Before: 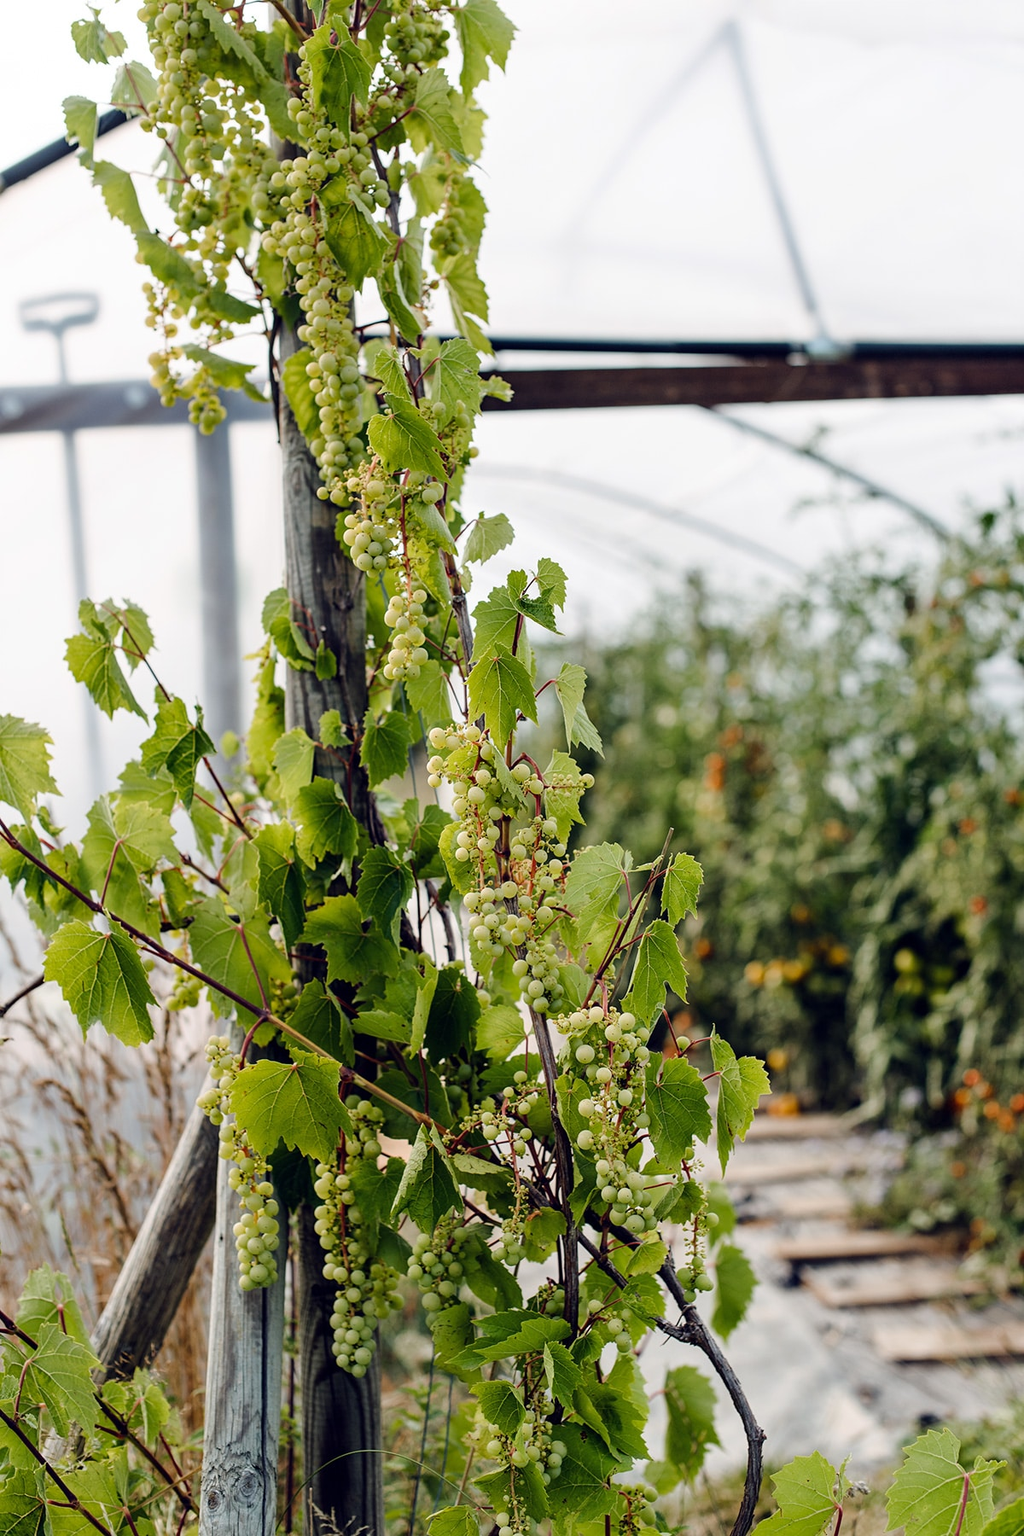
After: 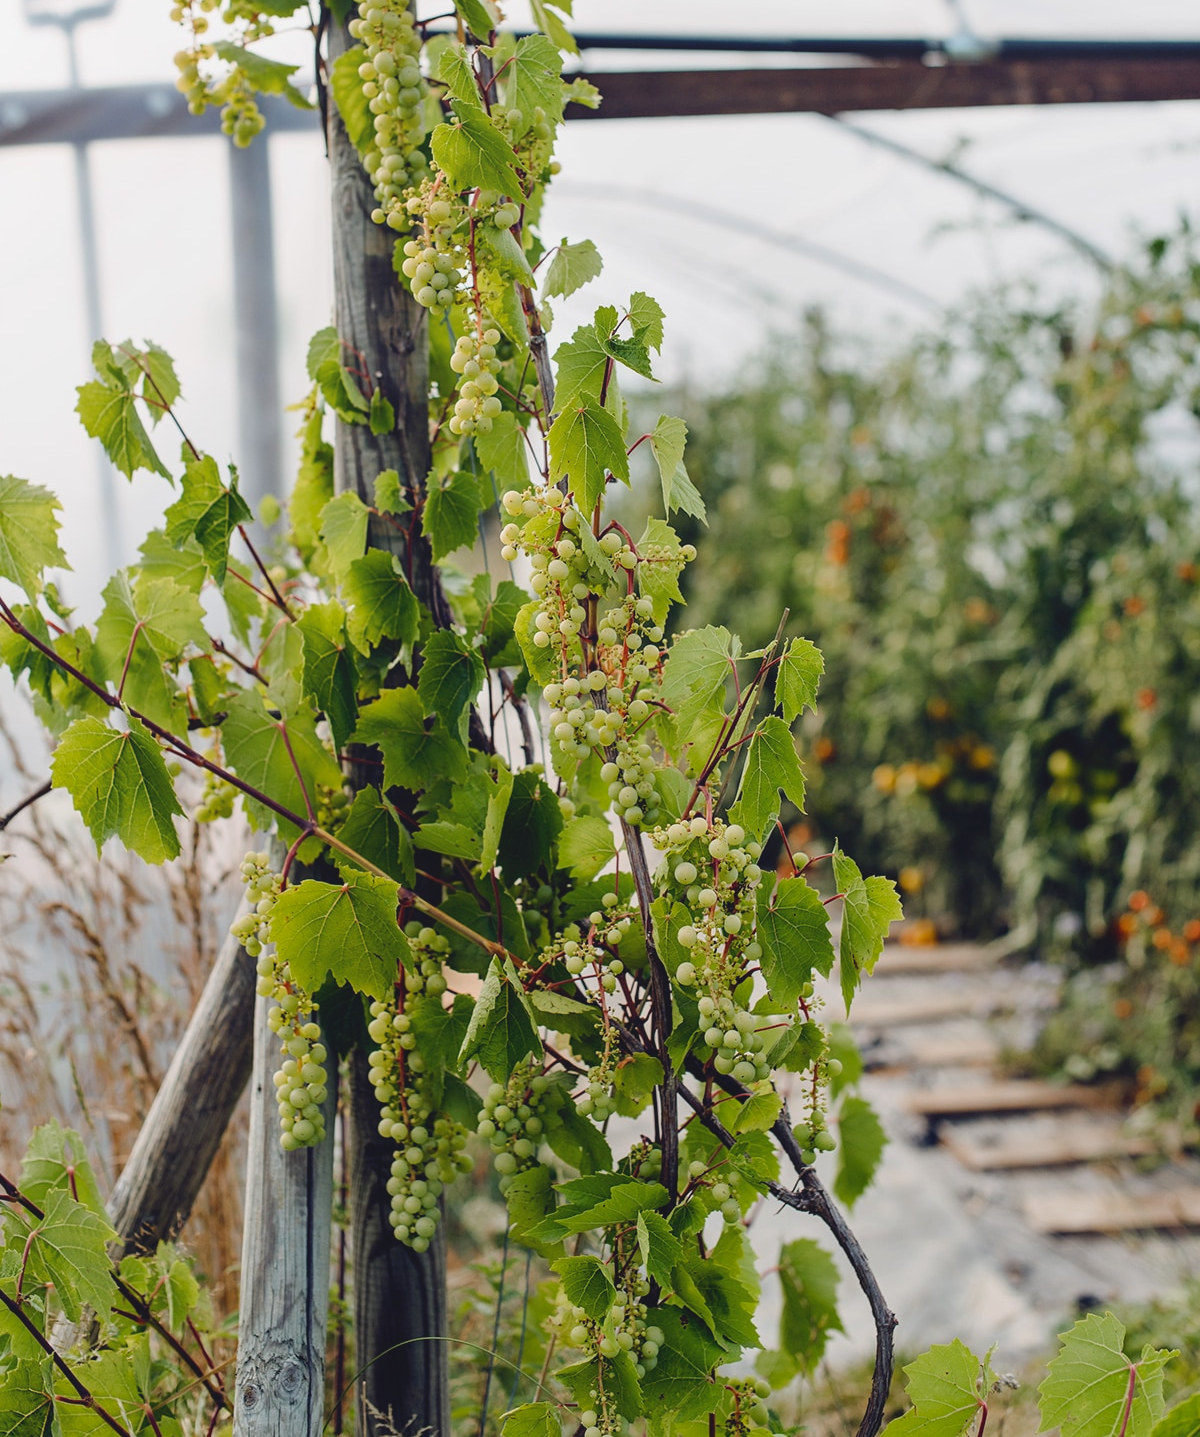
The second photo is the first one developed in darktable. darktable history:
local contrast: highlights 69%, shadows 65%, detail 82%, midtone range 0.325
crop and rotate: top 20.142%
